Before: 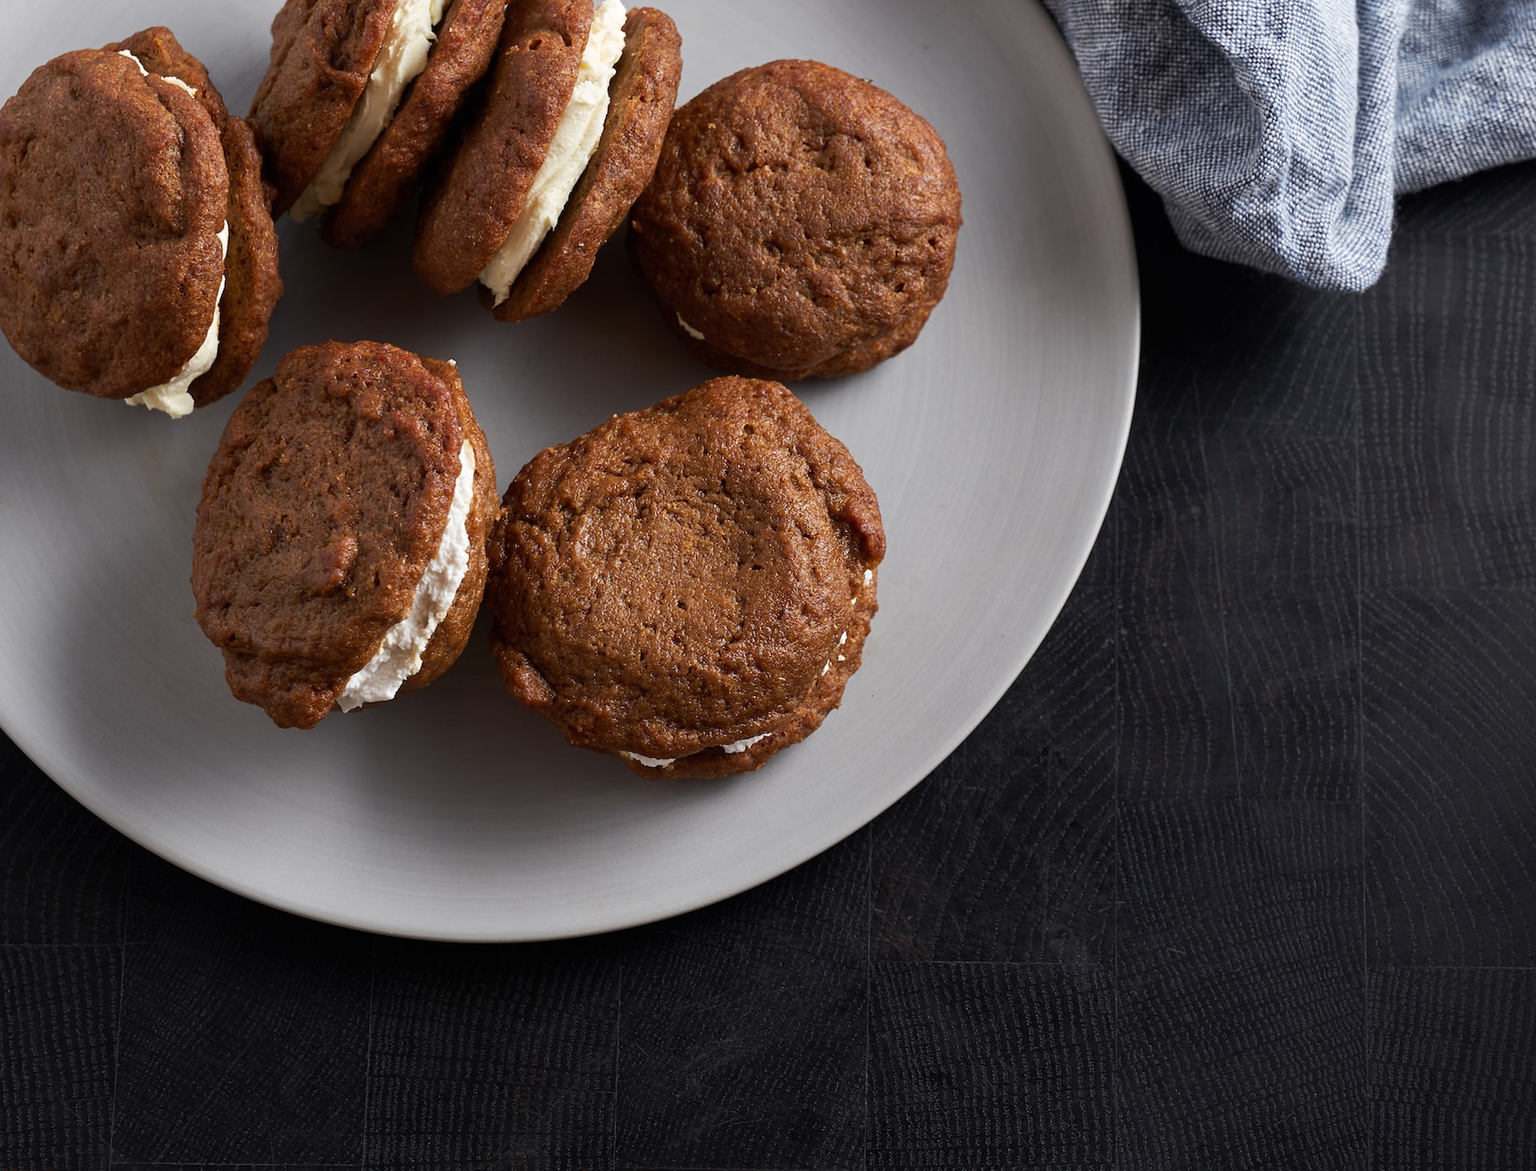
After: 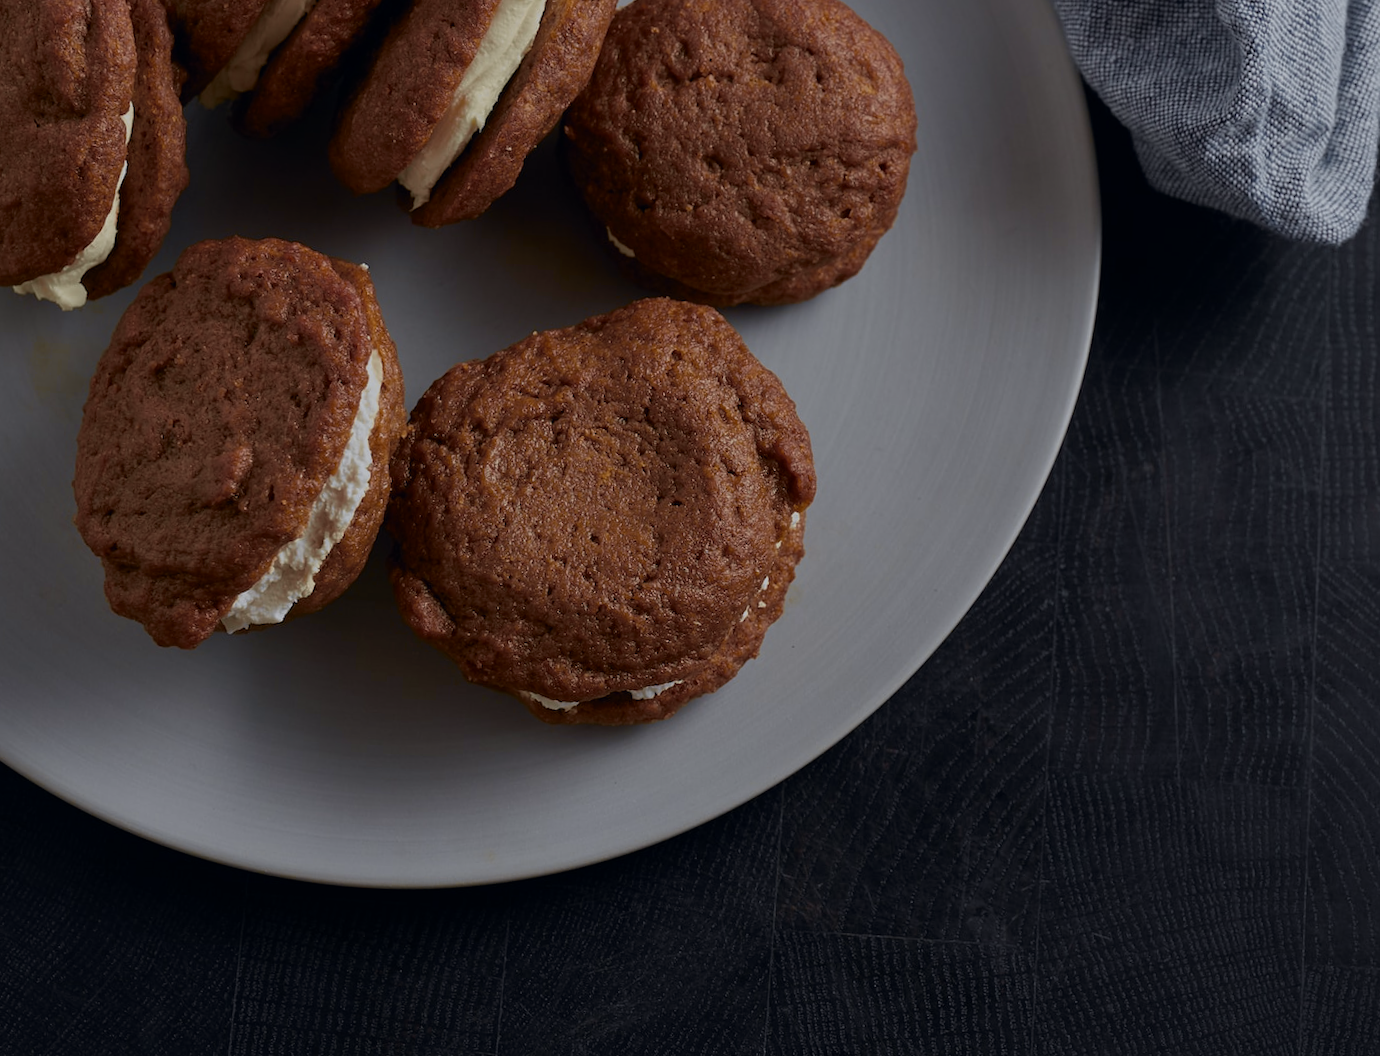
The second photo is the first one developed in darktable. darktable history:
crop and rotate: angle -3.15°, left 5.119%, top 5.224%, right 4.76%, bottom 4.305%
tone curve: curves: ch0 [(0, 0) (0.15, 0.17) (0.452, 0.437) (0.611, 0.588) (0.751, 0.749) (1, 1)]; ch1 [(0, 0) (0.325, 0.327) (0.412, 0.45) (0.453, 0.484) (0.5, 0.499) (0.541, 0.55) (0.617, 0.612) (0.695, 0.697) (1, 1)]; ch2 [(0, 0) (0.386, 0.397) (0.452, 0.459) (0.505, 0.498) (0.524, 0.547) (0.574, 0.566) (0.633, 0.641) (1, 1)], color space Lab, independent channels, preserve colors none
exposure: exposure -0.969 EV, compensate highlight preservation false
tone equalizer: edges refinement/feathering 500, mask exposure compensation -1.57 EV, preserve details no
